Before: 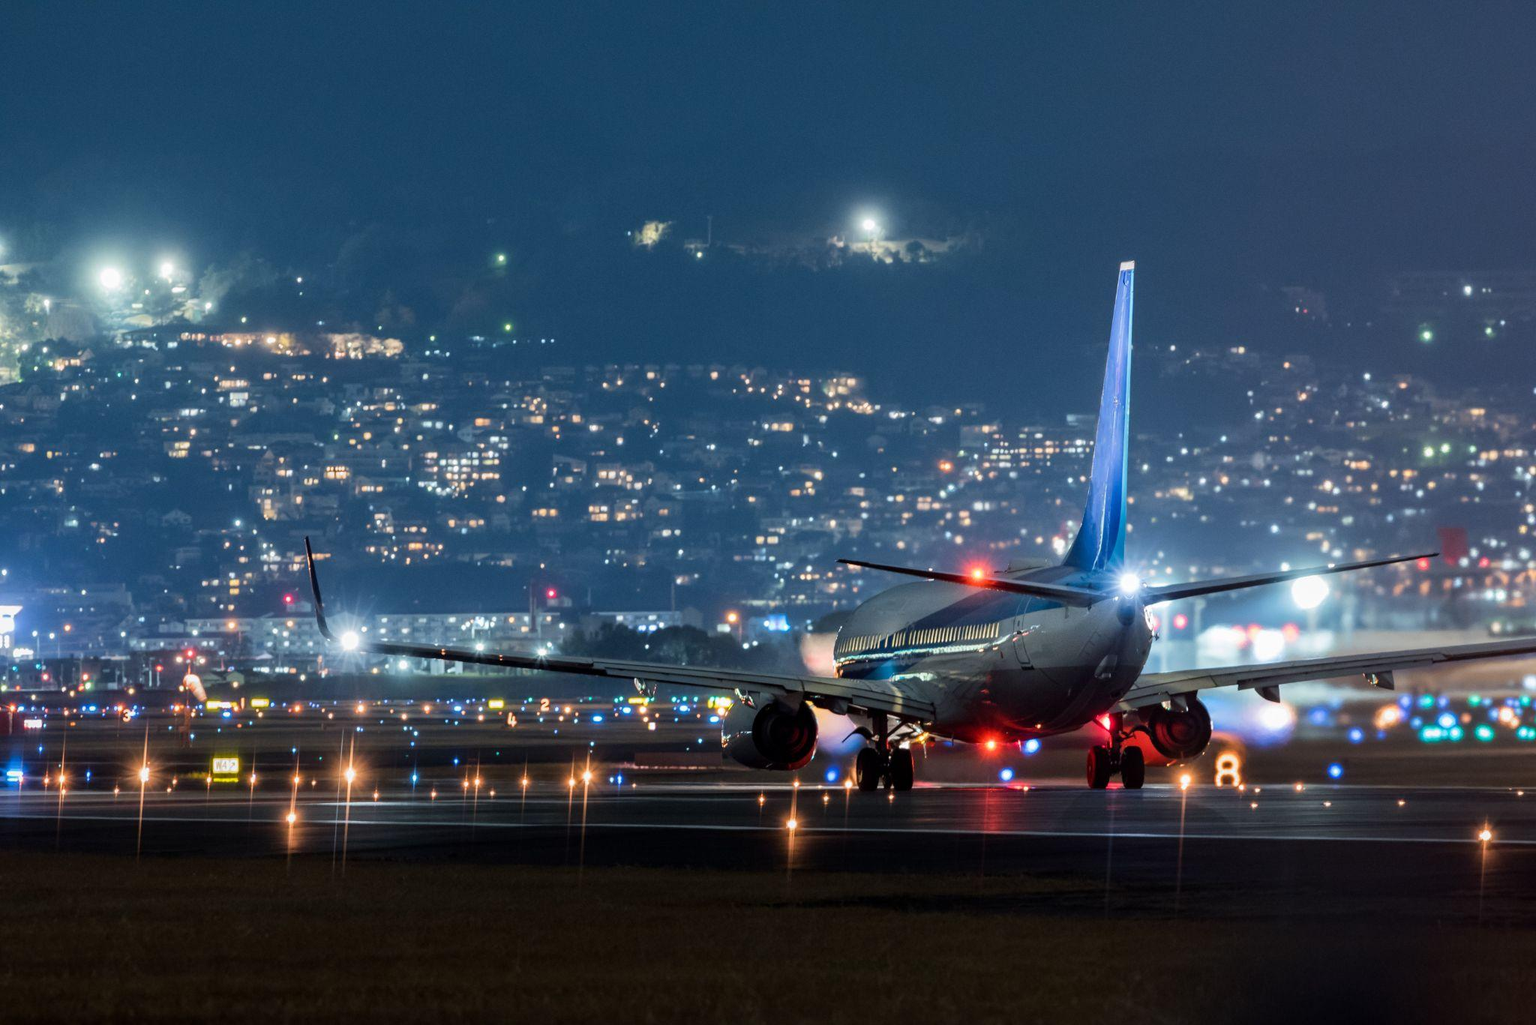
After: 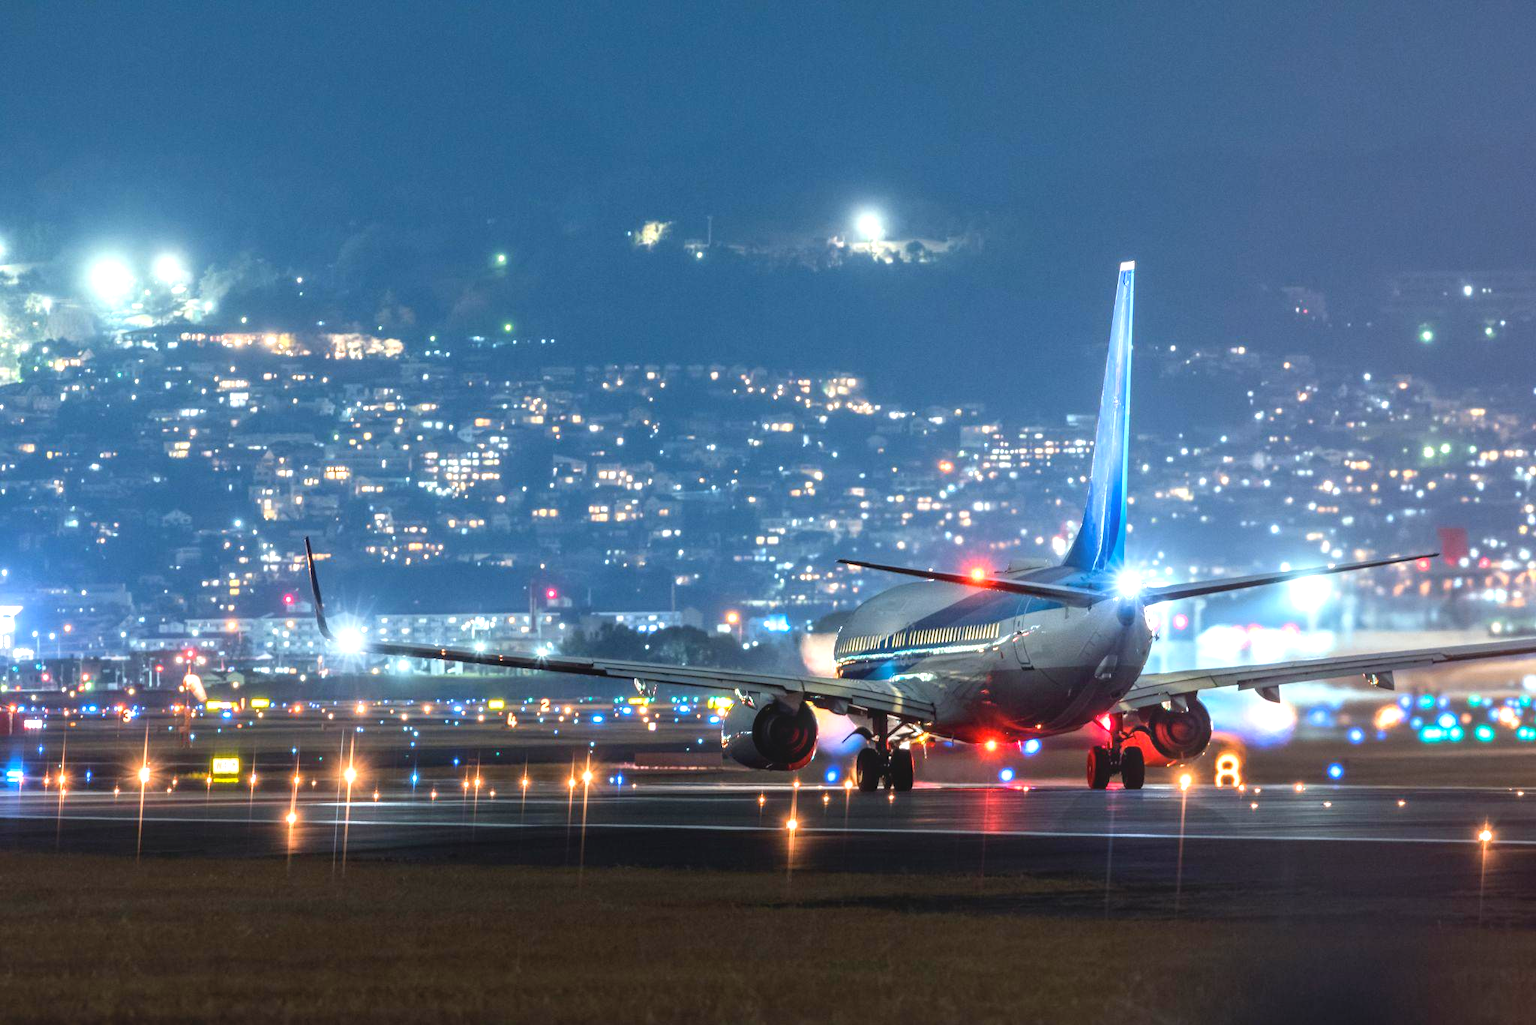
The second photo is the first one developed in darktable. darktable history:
local contrast: highlights 48%, shadows 0%, detail 100%
exposure: exposure 1.137 EV, compensate highlight preservation false
